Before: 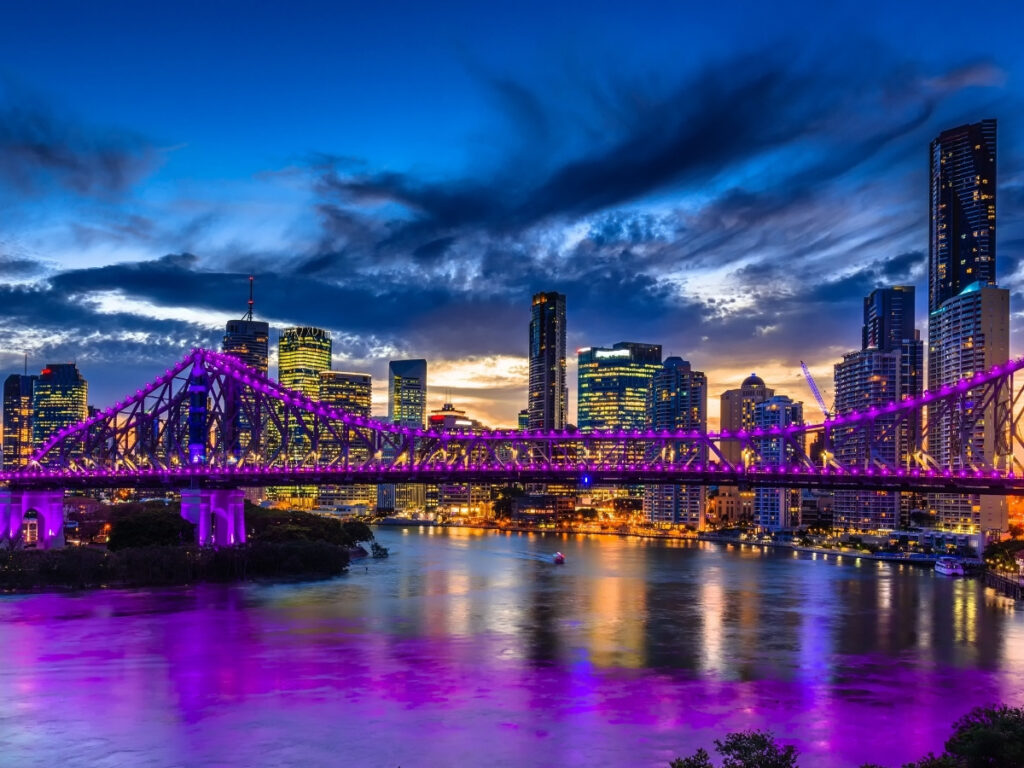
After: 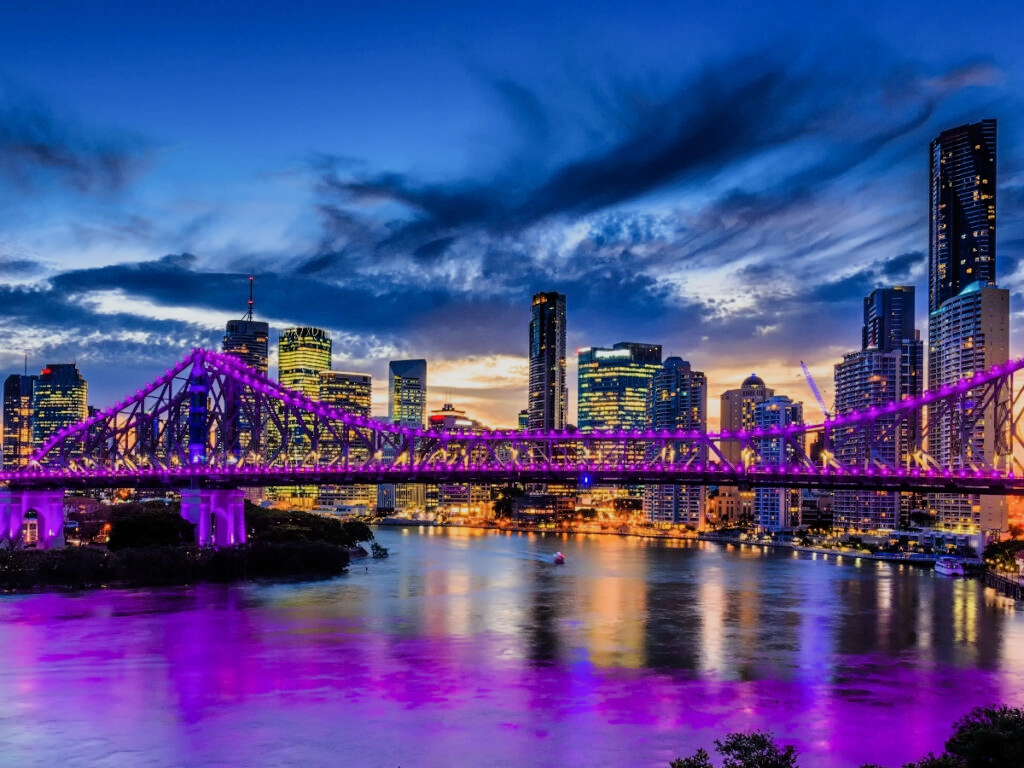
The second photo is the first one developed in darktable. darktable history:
exposure: exposure 0.426 EV, compensate highlight preservation false
sharpen: radius 2.883, amount 0.868, threshold 47.523
filmic rgb: black relative exposure -7.65 EV, white relative exposure 4.56 EV, hardness 3.61
